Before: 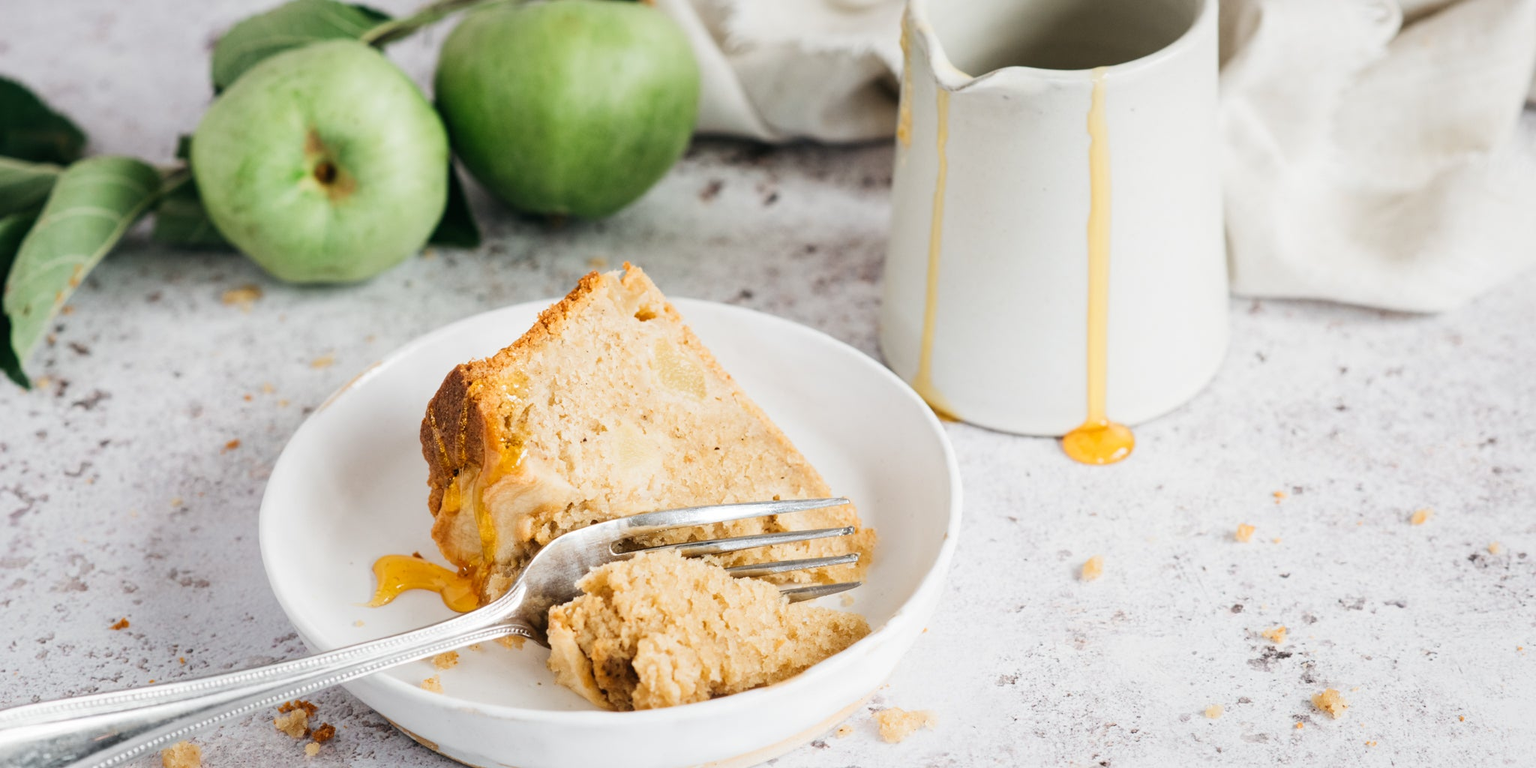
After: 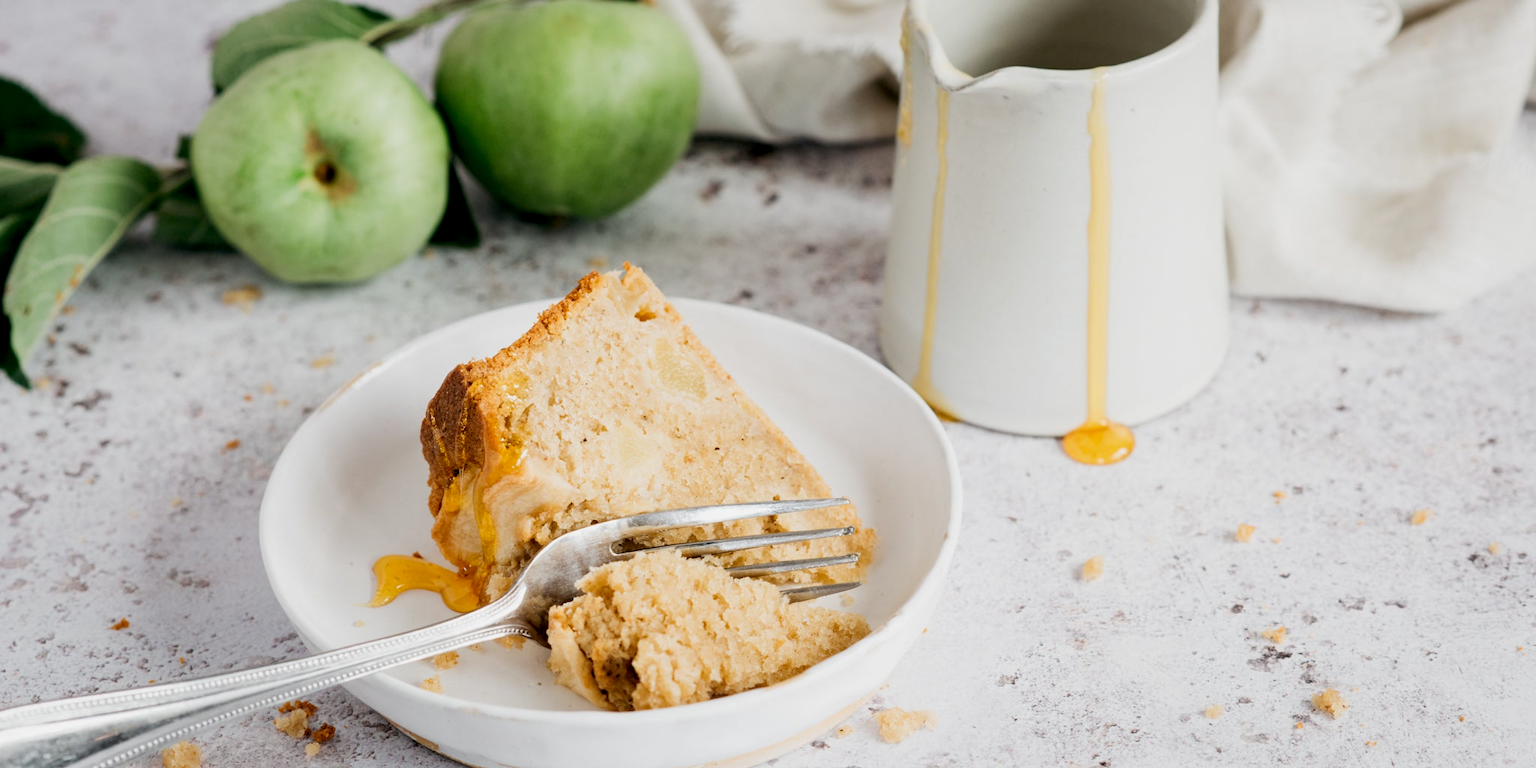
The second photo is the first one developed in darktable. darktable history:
exposure: black level correction 0.009, exposure -0.165 EV, compensate highlight preservation false
